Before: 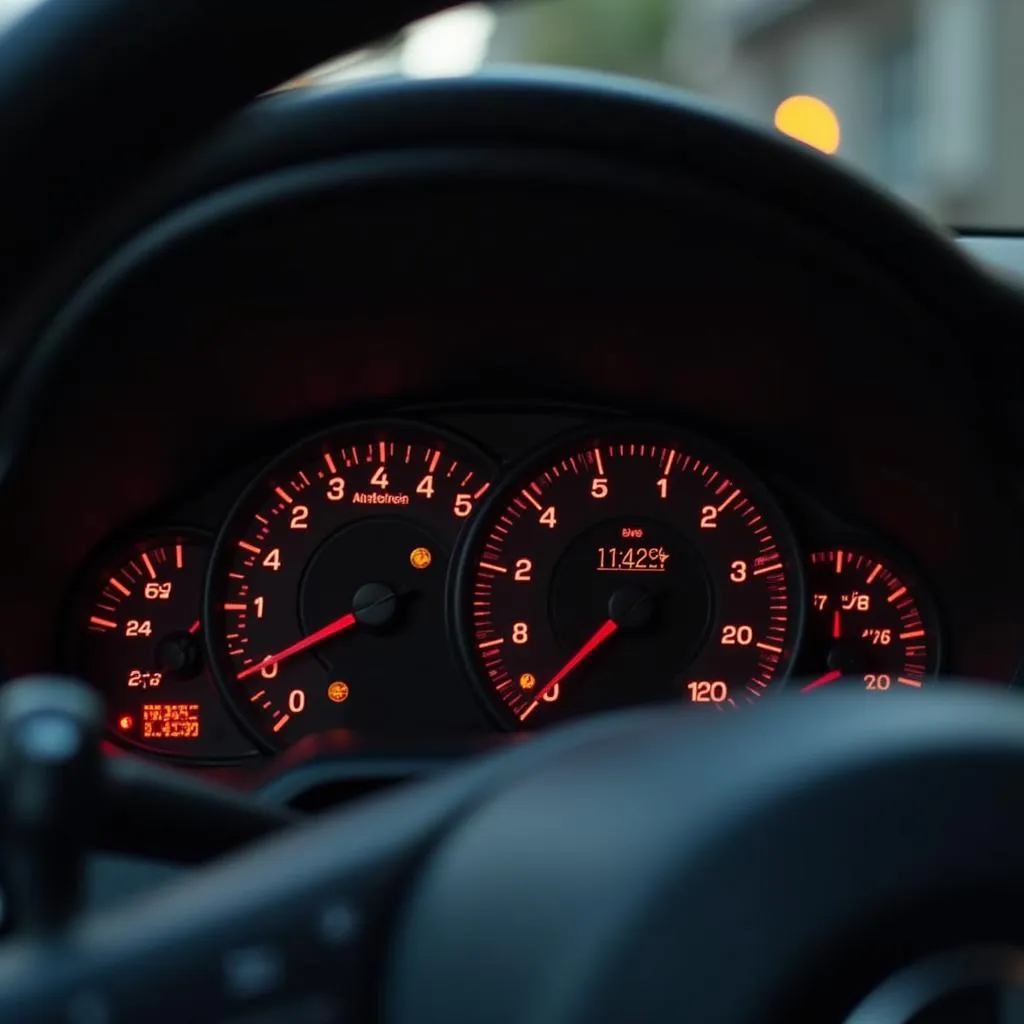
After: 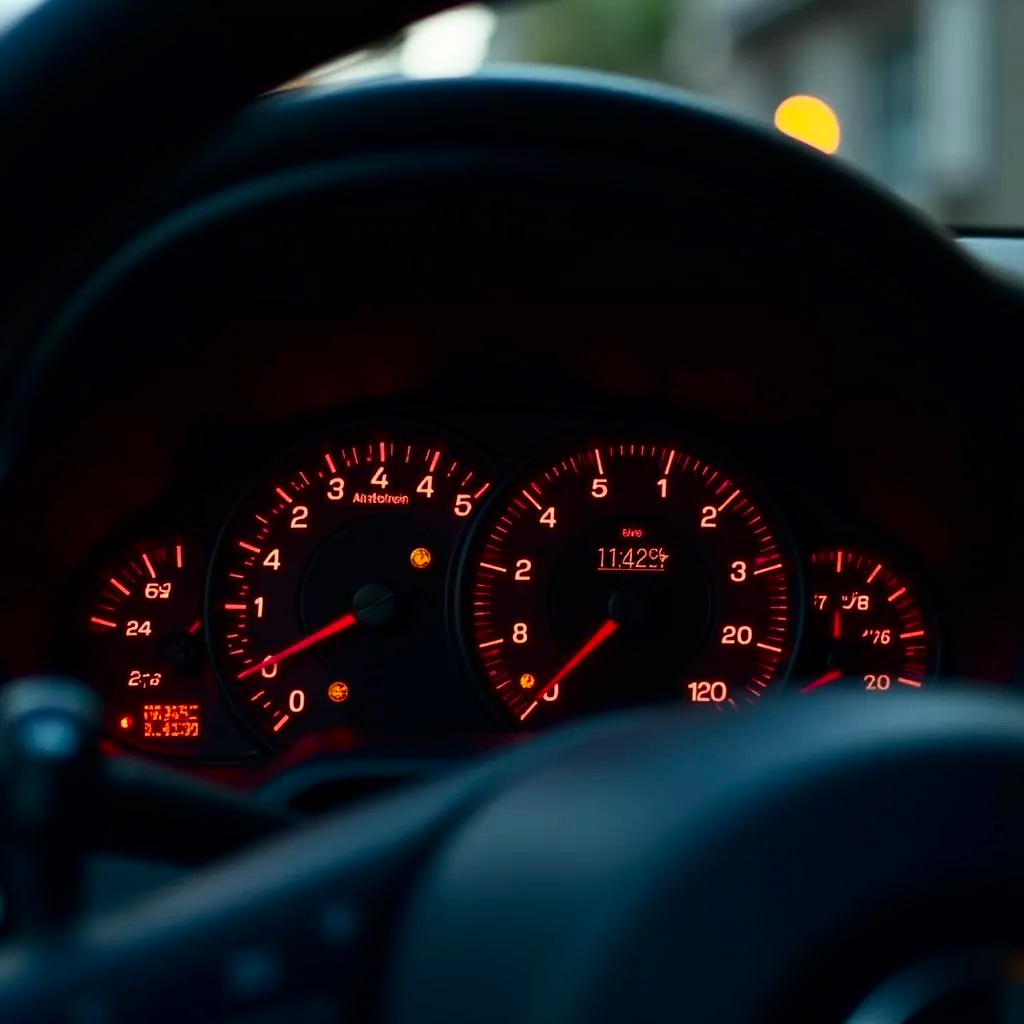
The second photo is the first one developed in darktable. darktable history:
contrast brightness saturation: contrast 0.213, brightness -0.102, saturation 0.212
